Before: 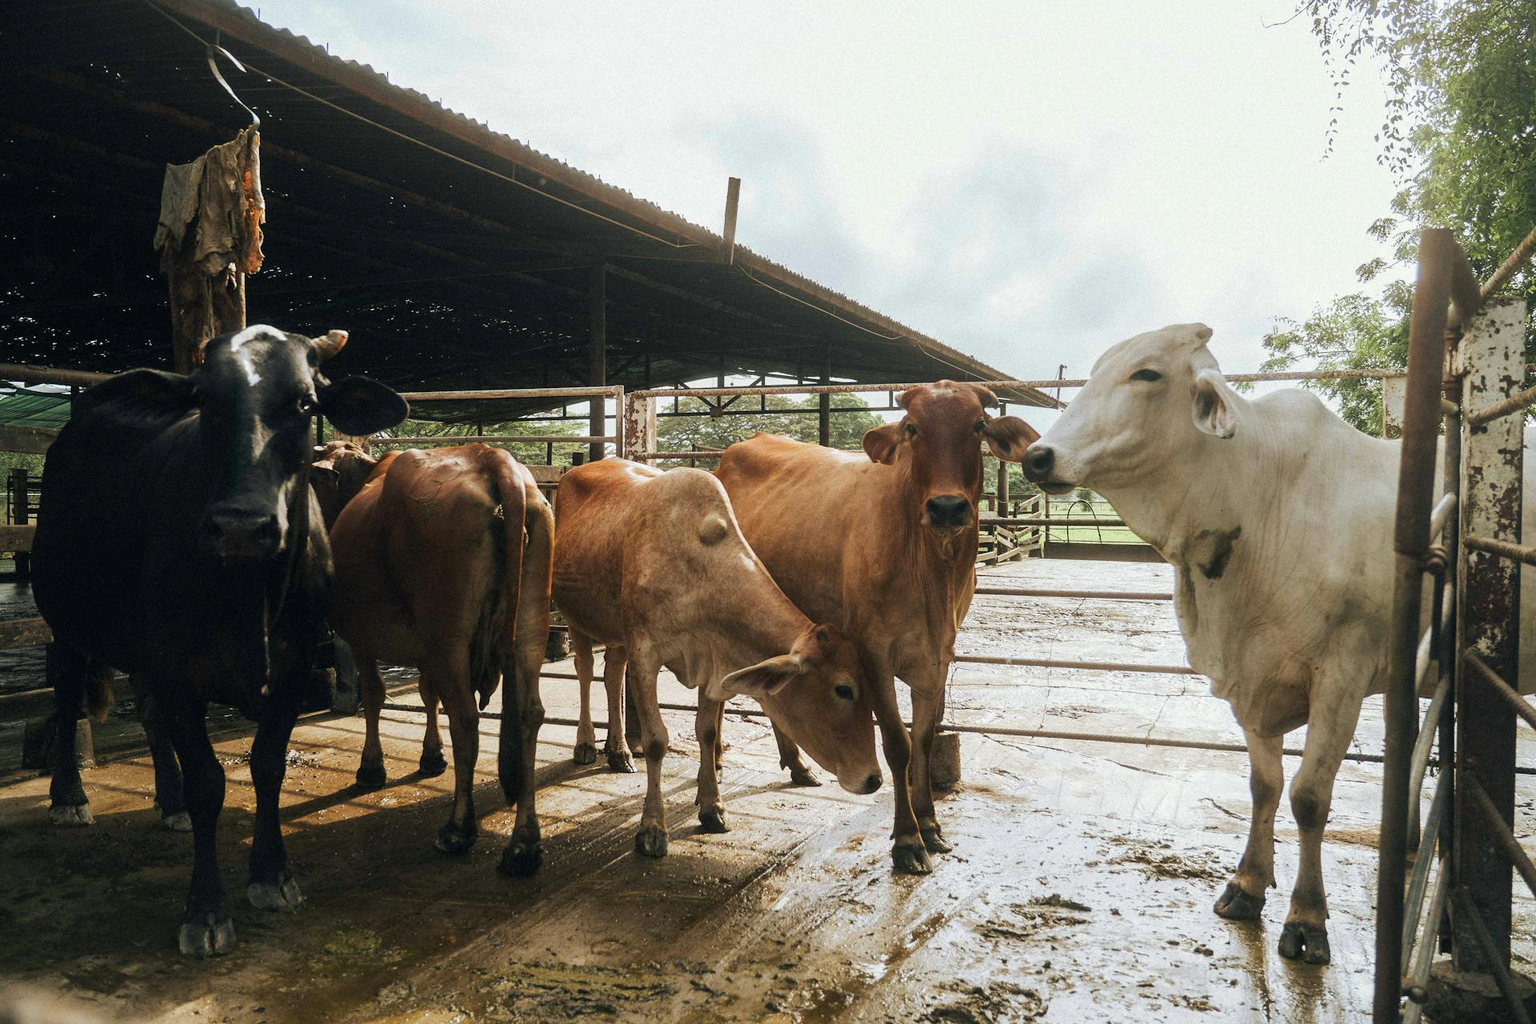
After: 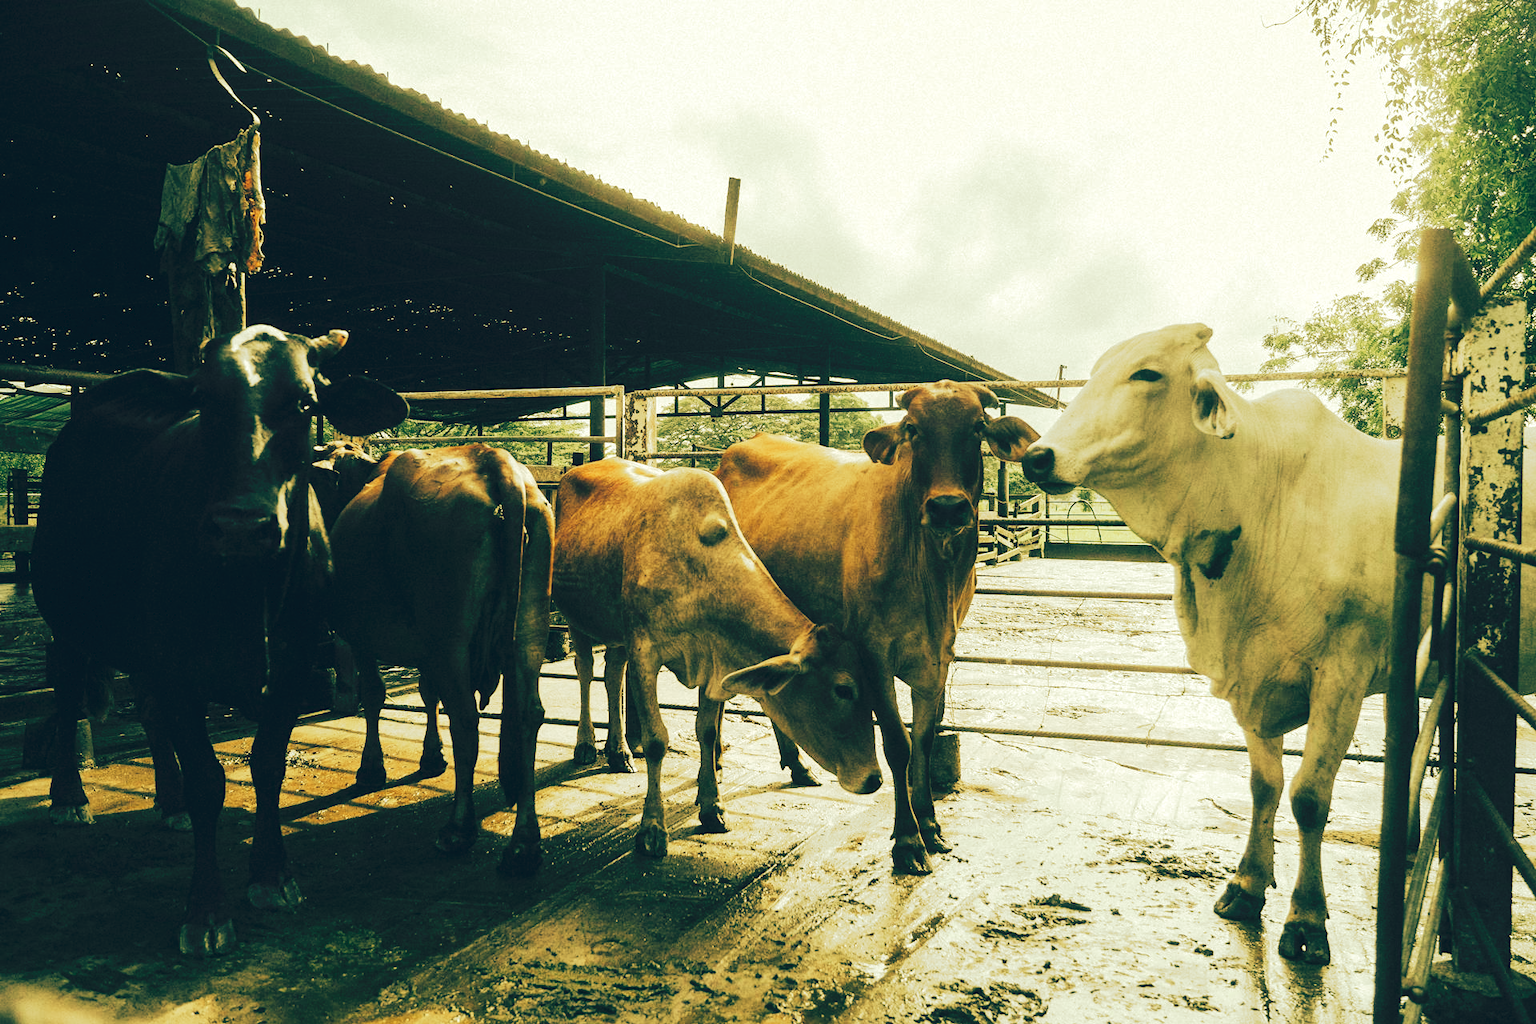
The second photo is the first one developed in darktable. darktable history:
tone curve: curves: ch0 [(0, 0) (0.003, 0.052) (0.011, 0.057) (0.025, 0.063) (0.044, 0.078) (0.069, 0.093) (0.1, 0.109) (0.136, 0.127) (0.177, 0.151) (0.224, 0.201) (0.277, 0.262) (0.335, 0.353) (0.399, 0.458) (0.468, 0.576) (0.543, 0.683) (0.623, 0.772) (0.709, 0.833) (0.801, 0.874) (0.898, 0.927) (1, 1)], preserve colors none
color look up table: target L [89.54, 85.89, 89.08, 87.02, 77.4, 66.99, 61.7, 60.46, 48.11, 40.74, 25.13, 18.05, 201.33, 104.71, 90.88, 78.91, 72.99, 60.15, 58.23, 62.2, 47.57, 45.46, 50.4, 32.14, 10.78, 94.29, 88.4, 73.32, 72.85, 69.93, 64.42, 75.14, 84.66, 52.48, 48.18, 52.36, 32.25, 30.49, 43.47, 22.65, 25.25, 3.015, 10.15, 2.261, 87.97, 72.03, 73.88, 66.43, 46.69], target a [-24.56, -32.18, -16.03, -38.36, -23.32, -0.954, -44.35, -19.36, -26.89, -29.03, -20.38, -25.31, 0, 0.001, -11.15, 12.74, 21.62, 29.82, 29.11, 40.37, 12.02, 2.955, 39.77, 27.37, -3.421, -18.15, -2.786, 21.48, -6.491, 1.863, 32.8, 1.832, 3.992, 42.05, -11.05, 13.19, 3.238, 16.18, 16.63, -13.94, 1.368, -5.883, -10.7, -4.128, -20.25, -37.13, -29.01, -11.81, -17.38], target b [53.16, 60.31, 66.74, 53.15, 43.86, 43.6, 43.69, 47.29, 18.67, 24.37, 3.088, 1.373, -0.001, -0.003, 55.84, 50.14, 58.37, 43.76, 30.84, 37.29, 33.69, 17.79, 42.21, 16.12, -6.652, 42.96, 39.73, 38.3, 21.45, 30.39, 24.73, 22.48, 36.34, 20.91, -0.558, 9.353, 1.052, 0.558, -7.896, -0.927, -19.41, -23.28, -21.29, -19.94, 35.77, 31.31, 17.82, 26.69, 6.064], num patches 49
